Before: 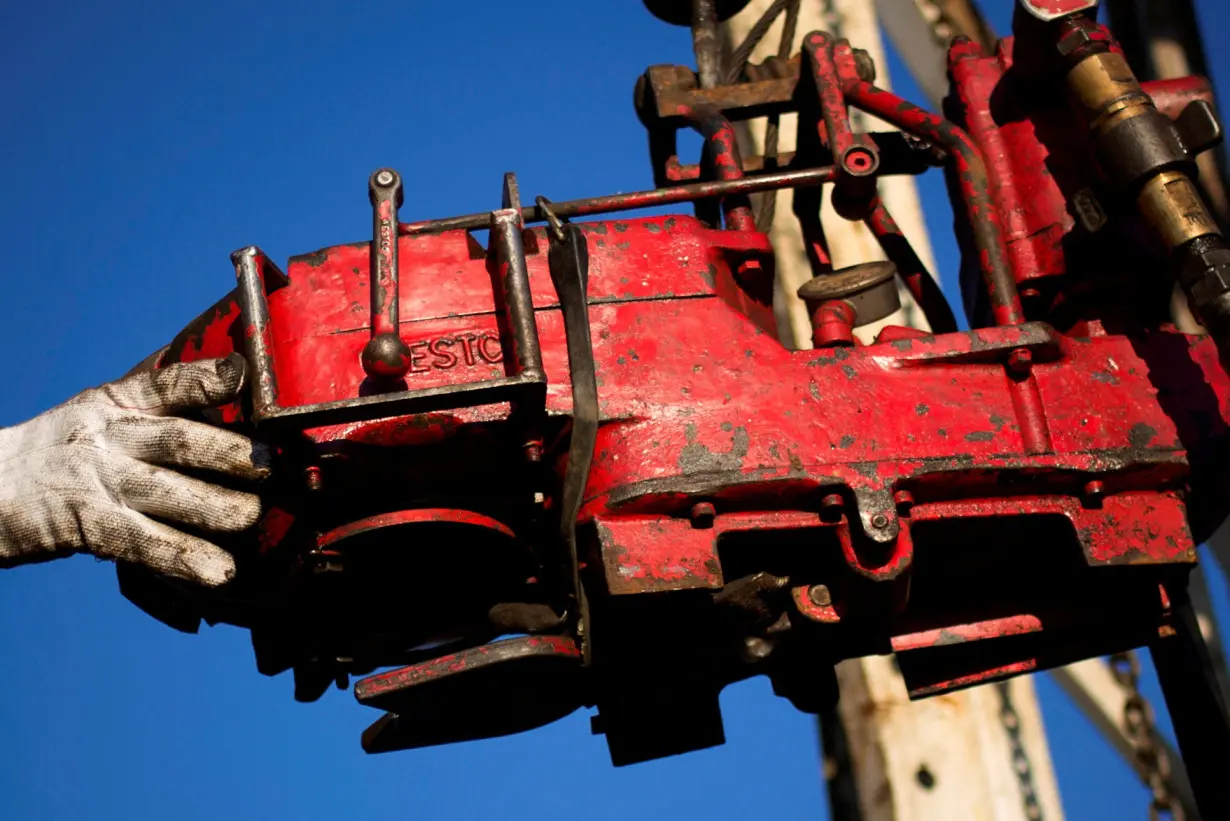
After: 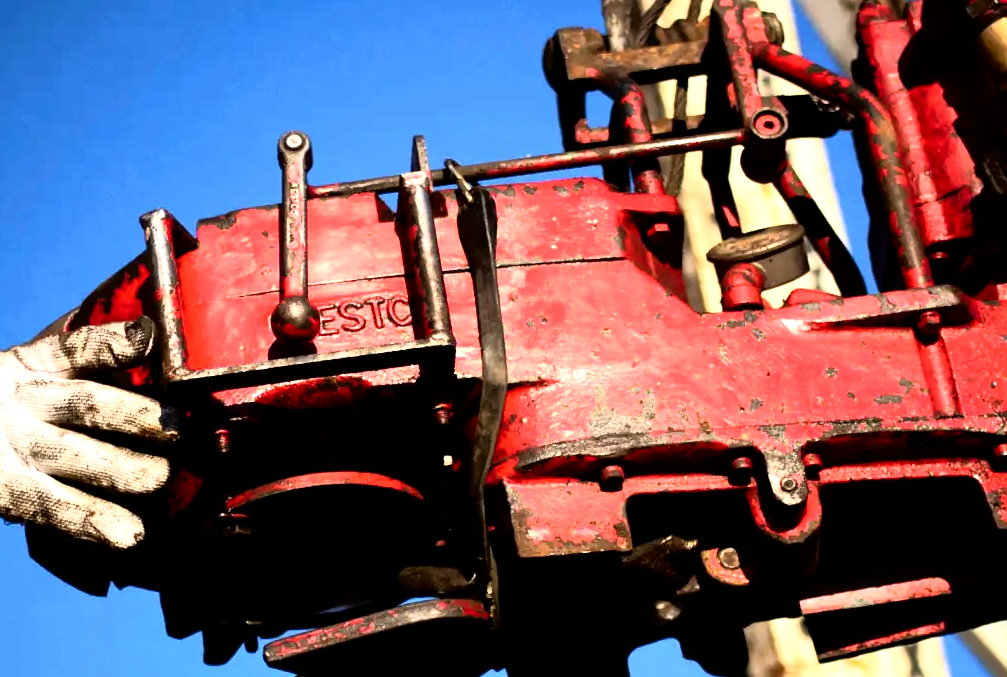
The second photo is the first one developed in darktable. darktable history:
exposure: black level correction 0, exposure 1.1 EV, compensate highlight preservation false
crop and rotate: left 7.552%, top 4.527%, right 10.573%, bottom 12.918%
tone equalizer: -8 EV -1.84 EV, -7 EV -1.15 EV, -6 EV -1.59 EV, edges refinement/feathering 500, mask exposure compensation -1.57 EV, preserve details no
contrast brightness saturation: contrast 0.277
